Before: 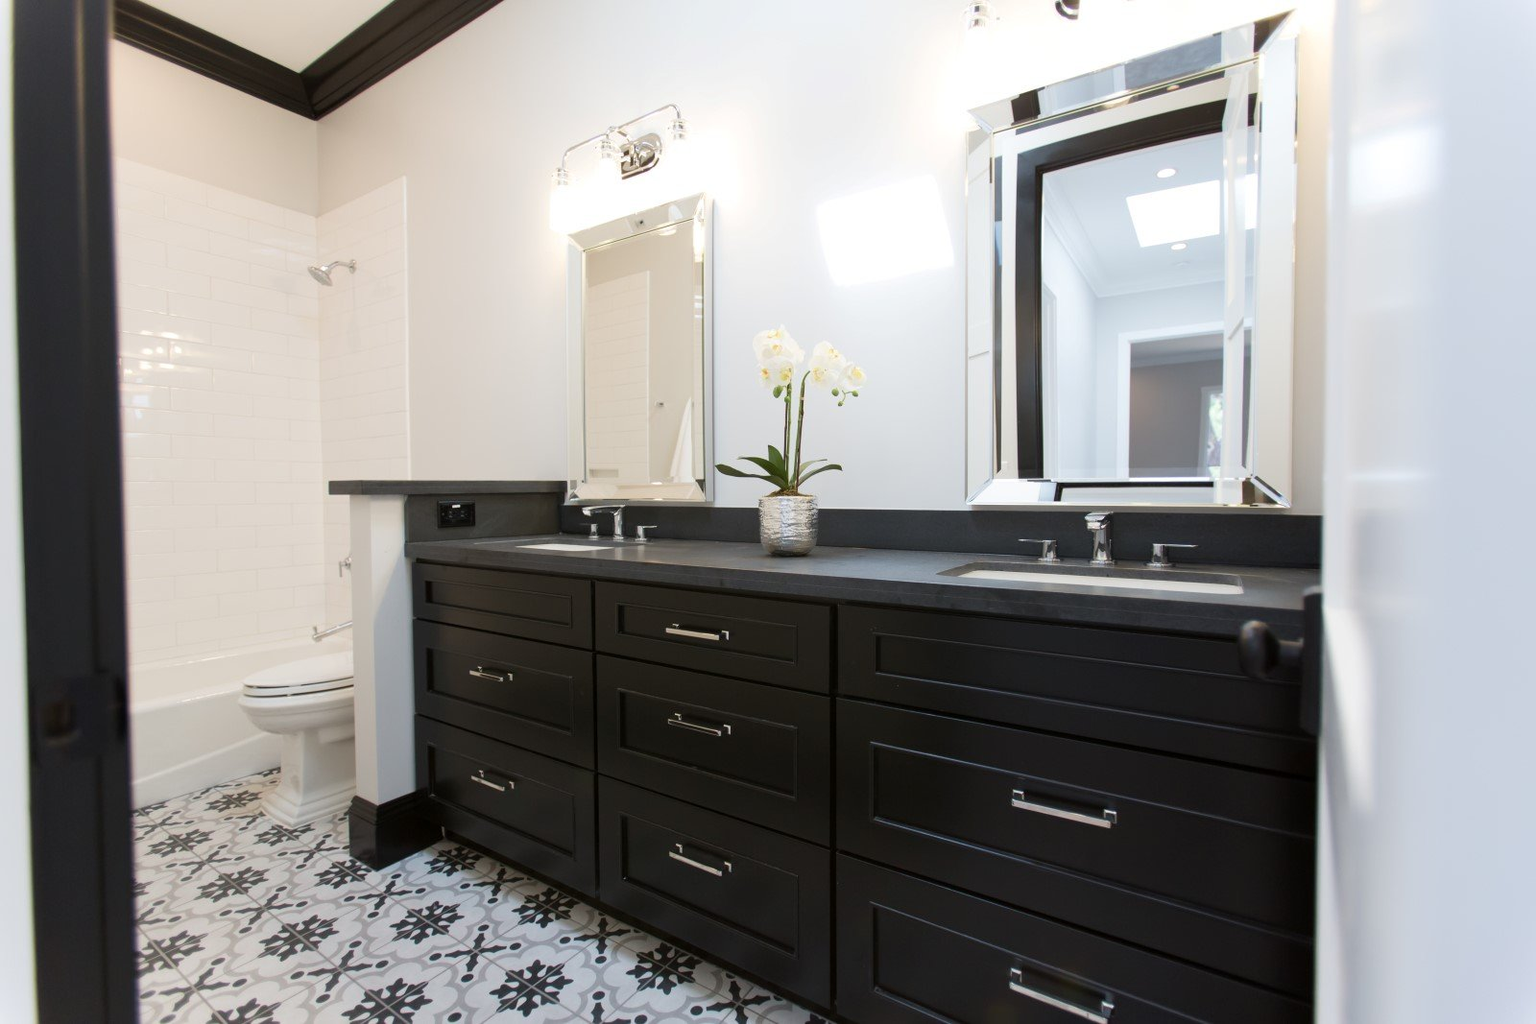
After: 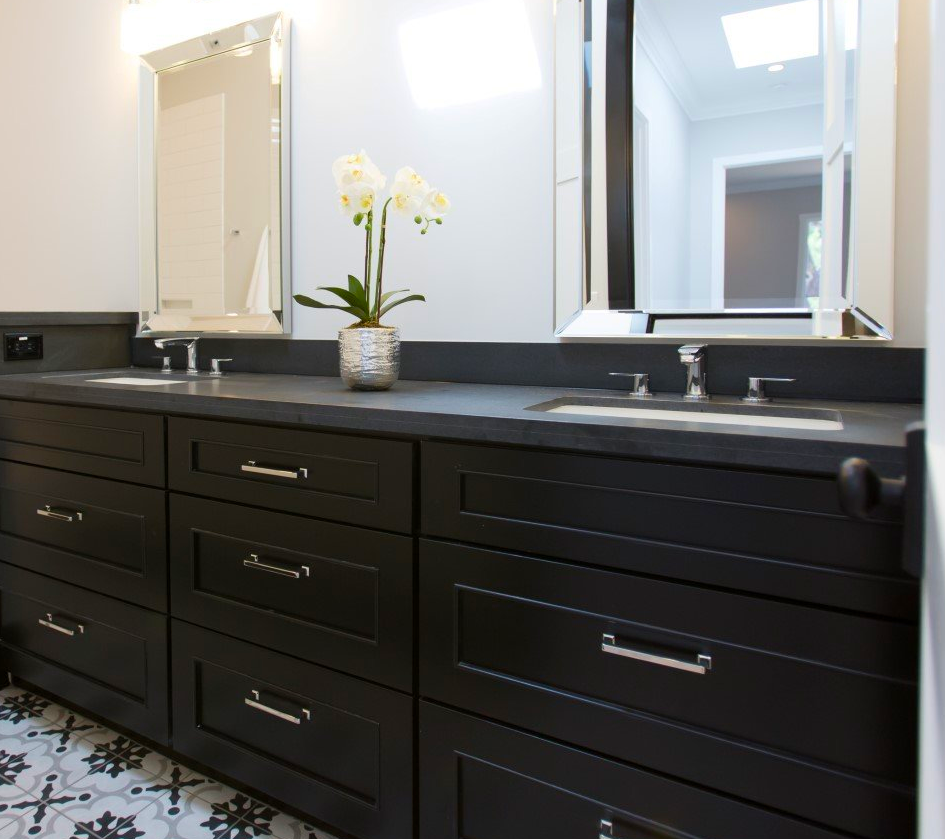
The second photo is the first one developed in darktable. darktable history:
crop and rotate: left 28.256%, top 17.734%, right 12.656%, bottom 3.573%
color balance rgb: perceptual saturation grading › global saturation 30%, global vibrance 20%
